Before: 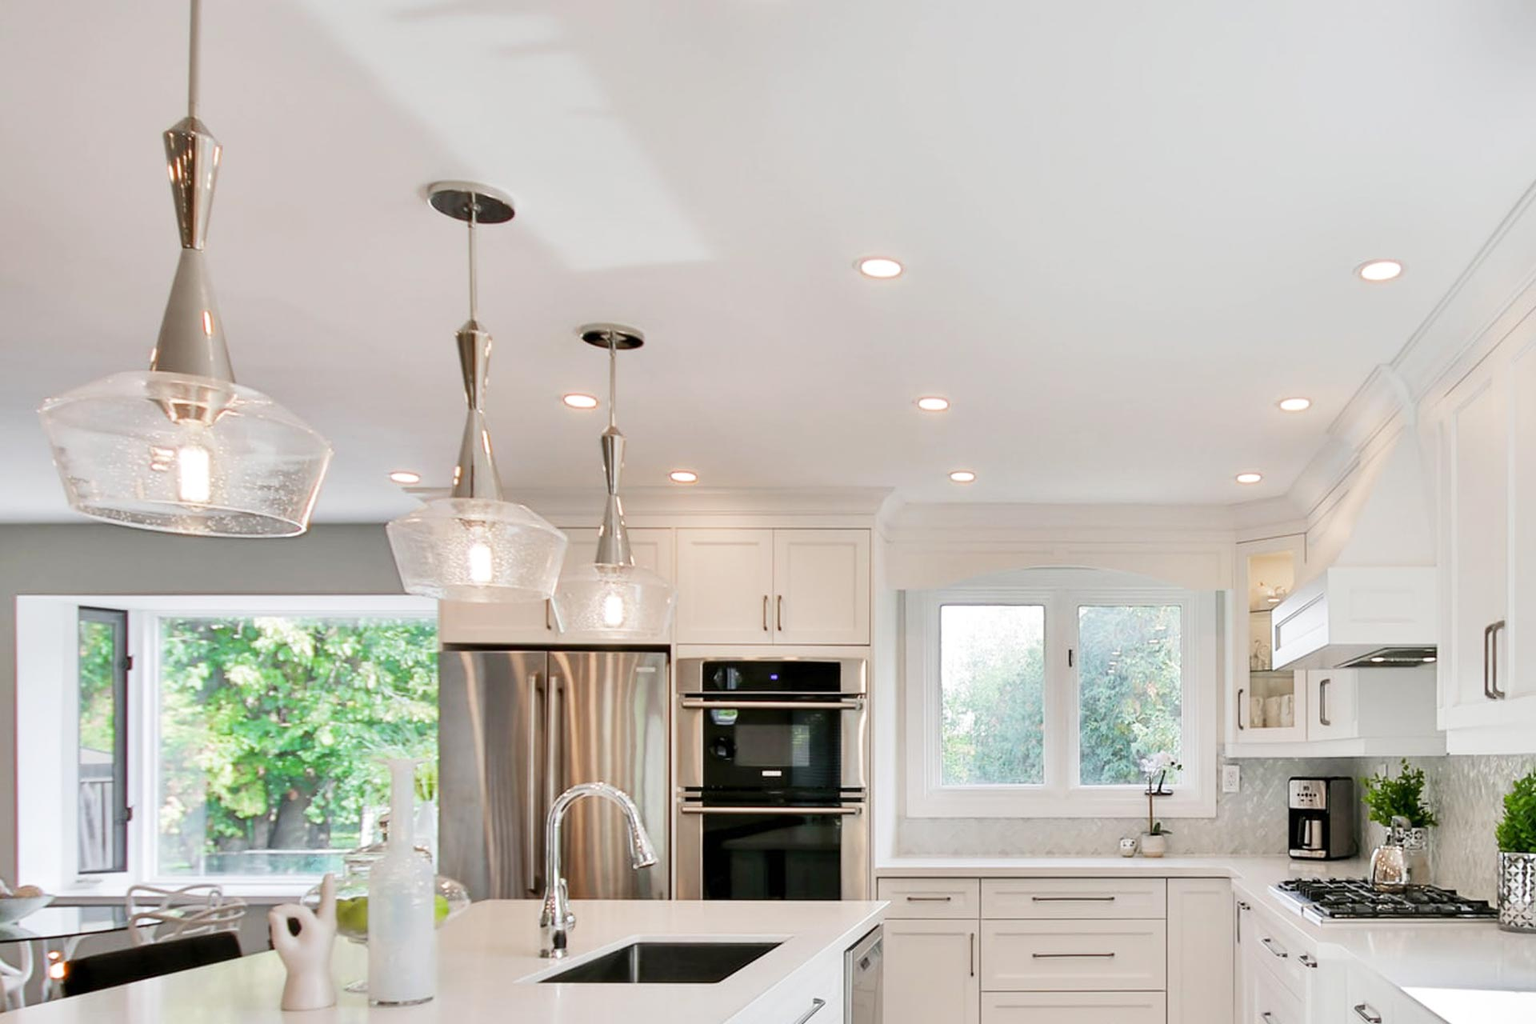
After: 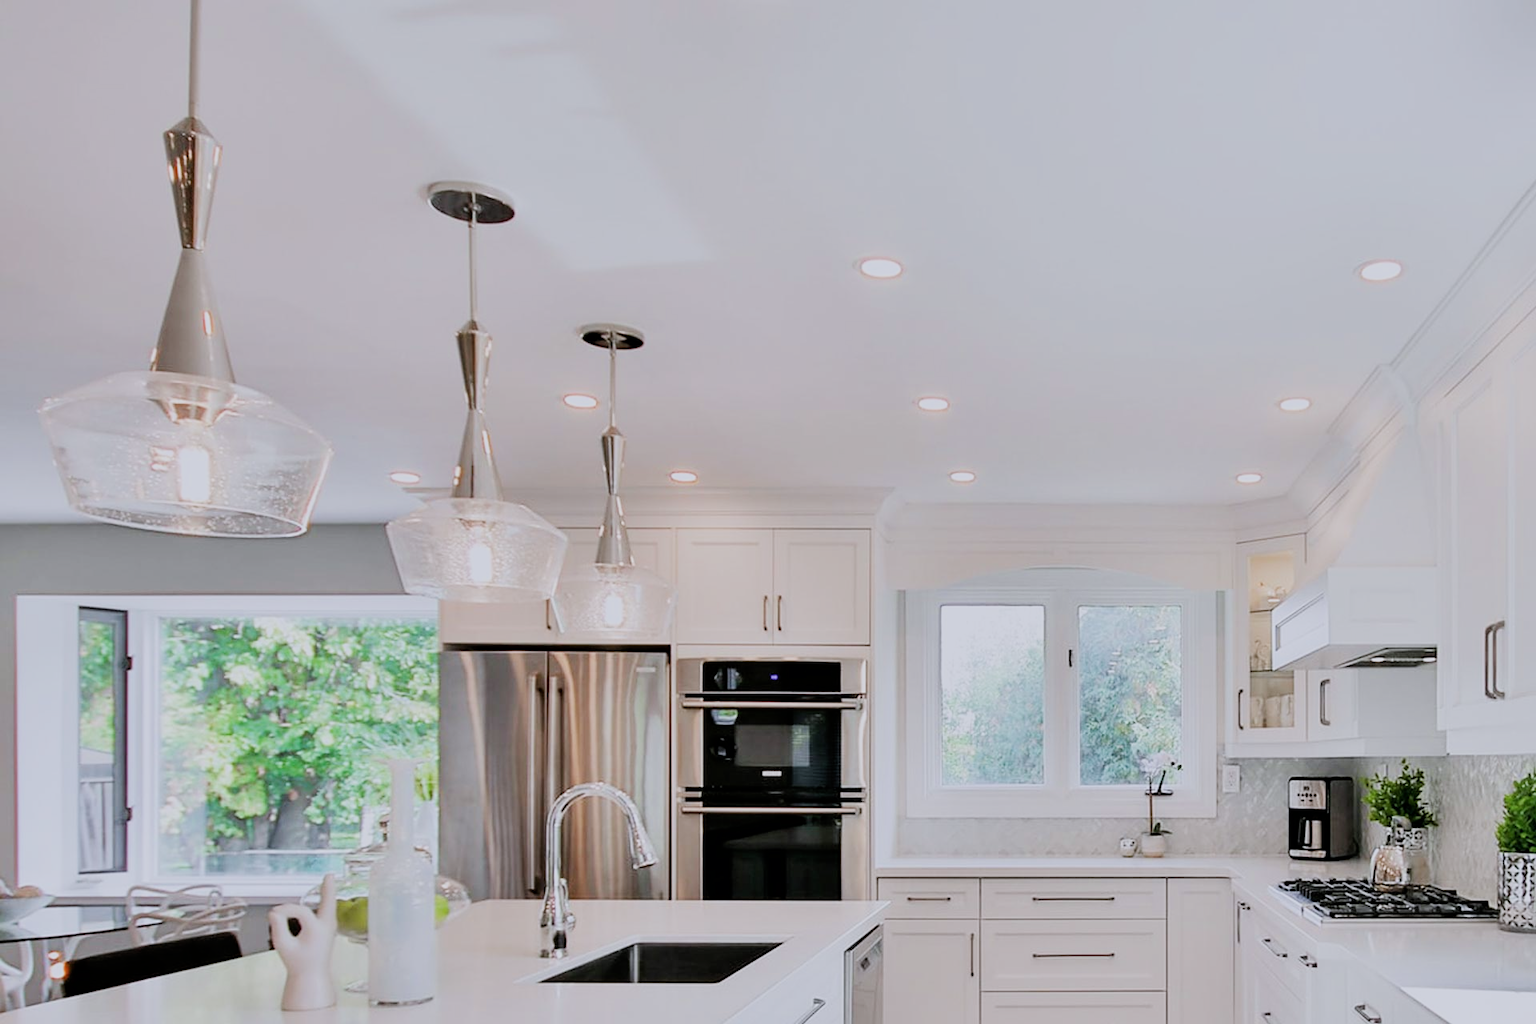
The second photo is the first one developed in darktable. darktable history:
filmic rgb: black relative exposure -7.65 EV, white relative exposure 4.56 EV, hardness 3.61
color calibration: illuminant as shot in camera, x 0.358, y 0.373, temperature 4628.91 K
sharpen: amount 0.2
